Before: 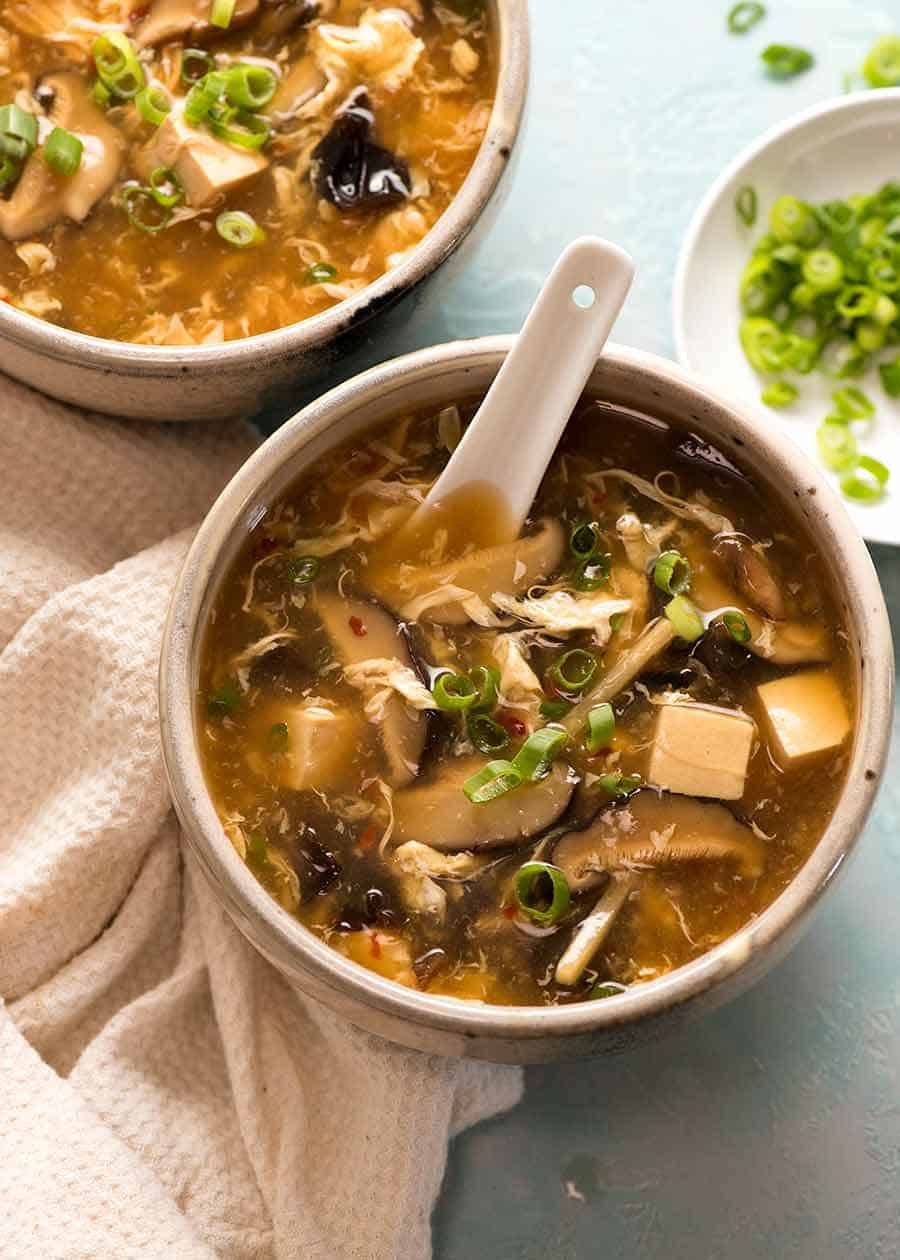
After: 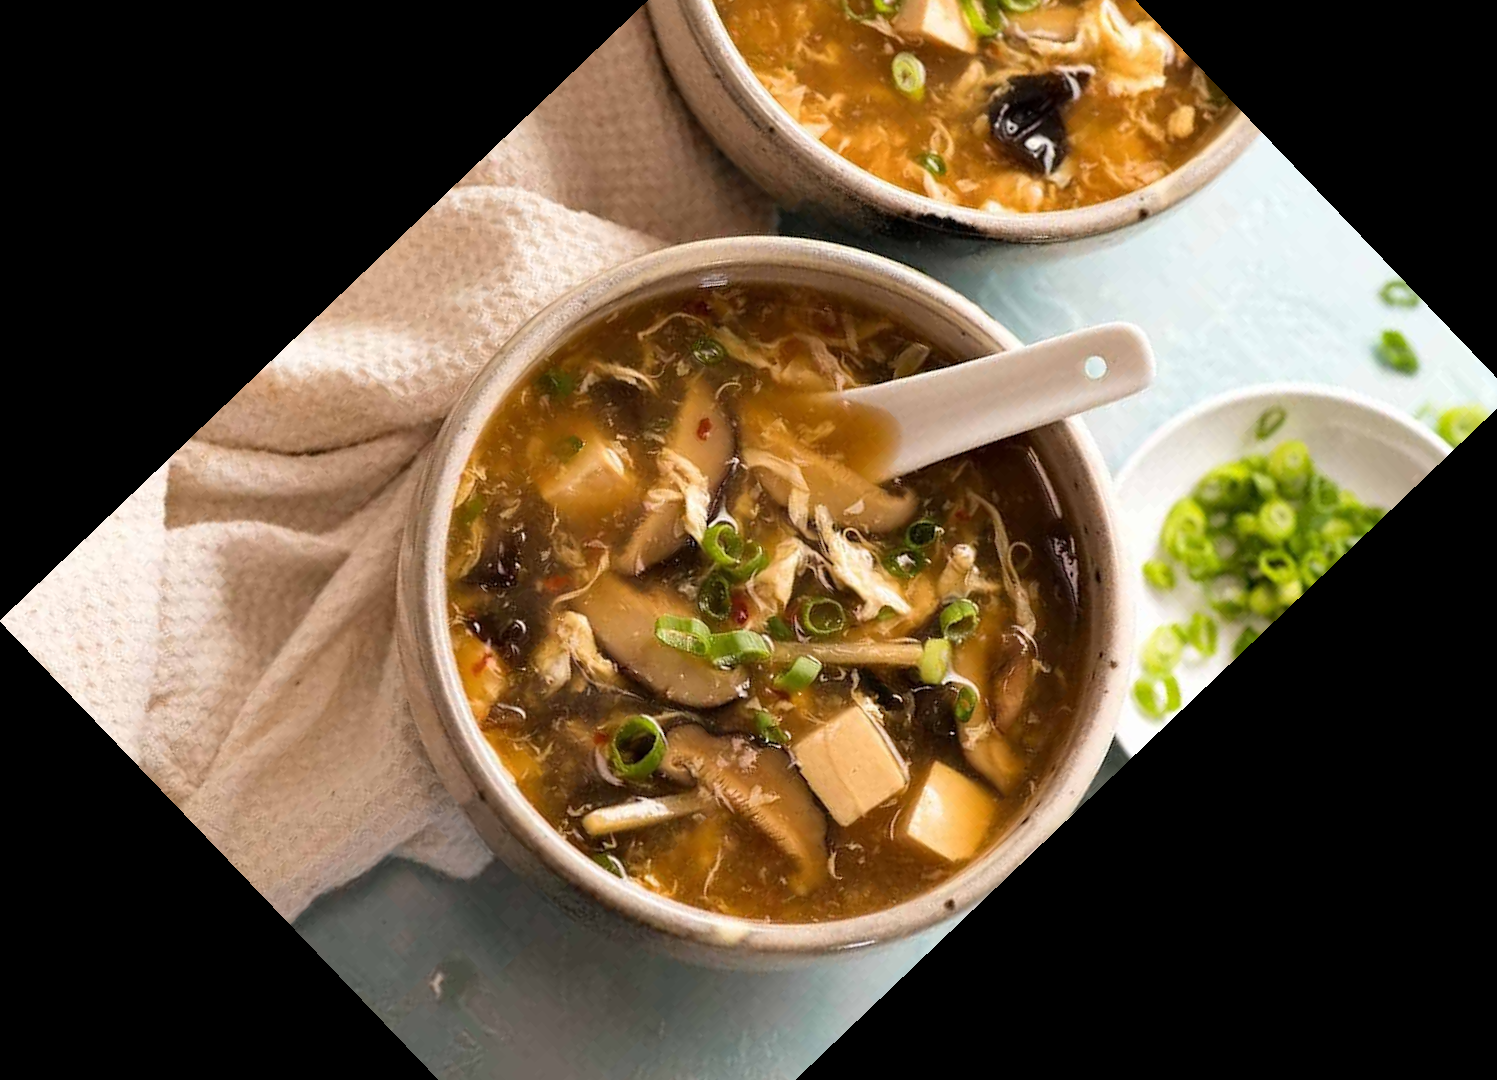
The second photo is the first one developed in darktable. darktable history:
crop and rotate: angle -46.26°, top 16.234%, right 0.912%, bottom 11.704%
rotate and perspective: rotation 0.226°, lens shift (vertical) -0.042, crop left 0.023, crop right 0.982, crop top 0.006, crop bottom 0.994
